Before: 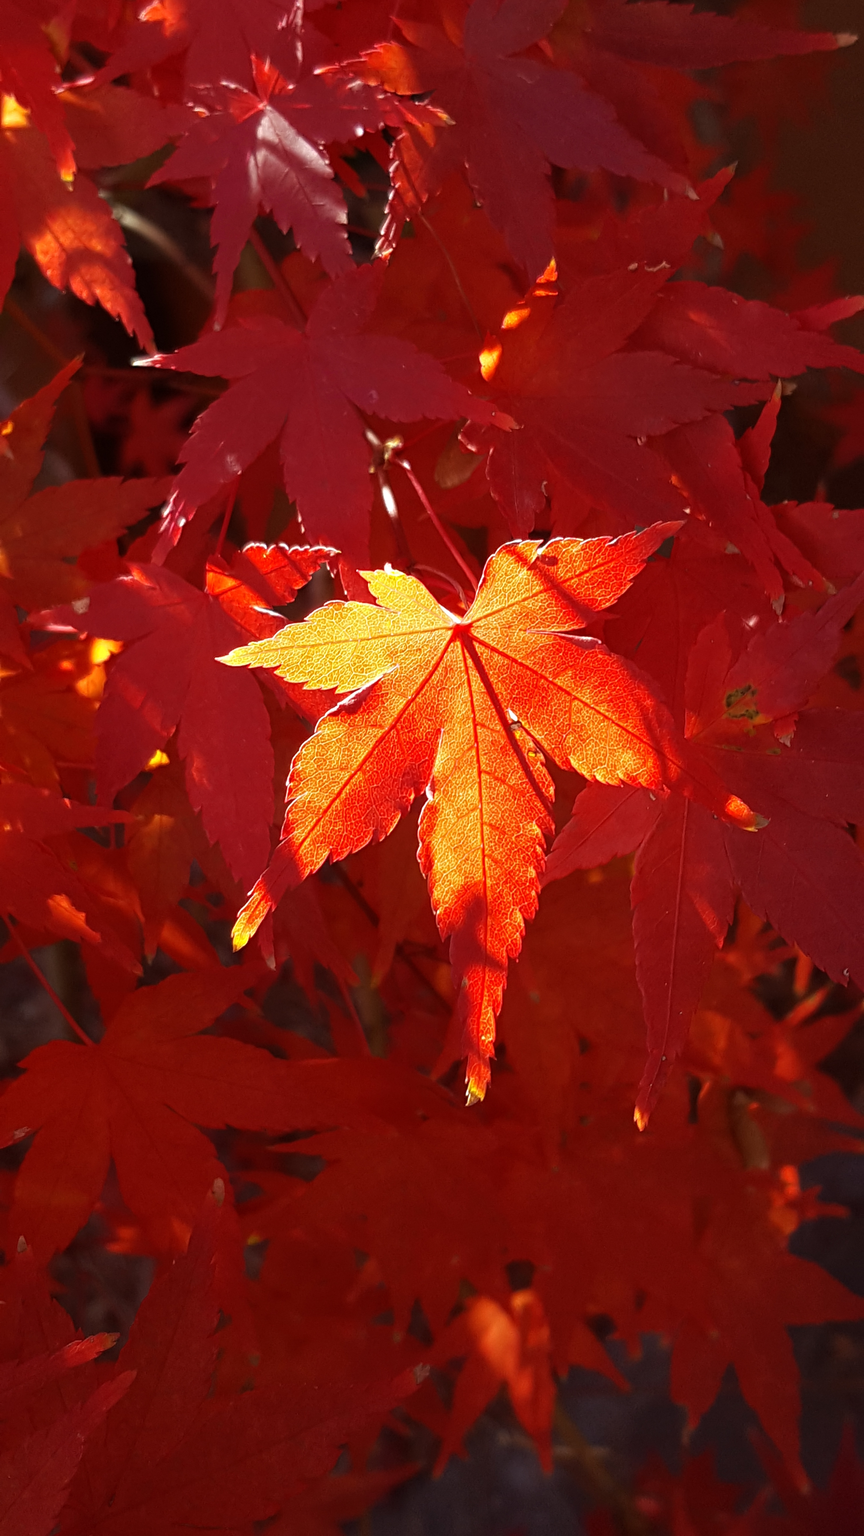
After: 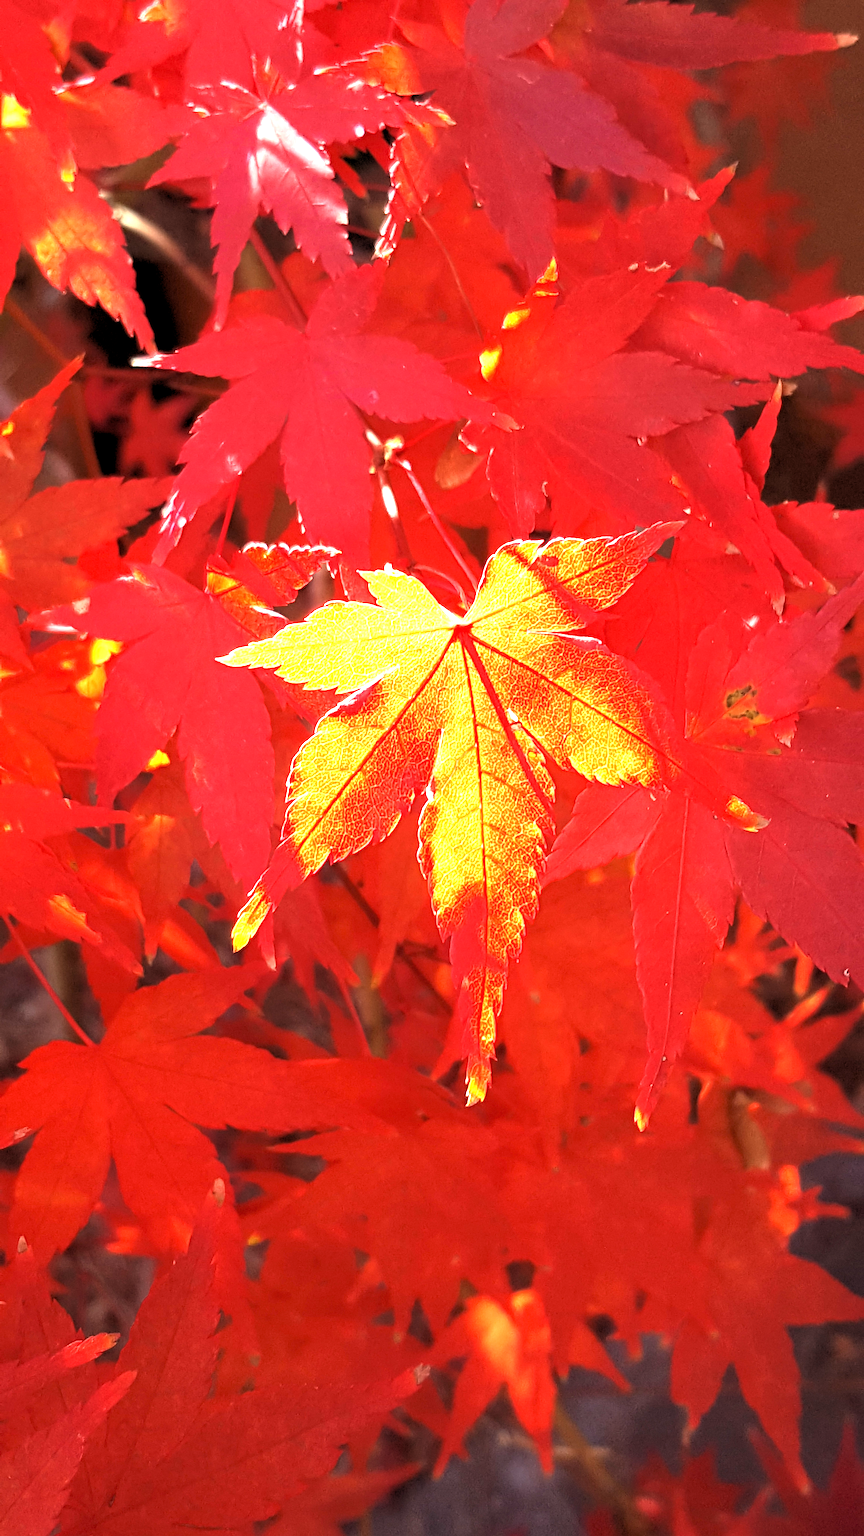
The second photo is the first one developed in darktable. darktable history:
base curve: curves: ch0 [(0.017, 0) (0.425, 0.441) (0.844, 0.933) (1, 1)]
exposure: black level correction 0, exposure 2.164 EV, compensate exposure bias true, compensate highlight preservation false
